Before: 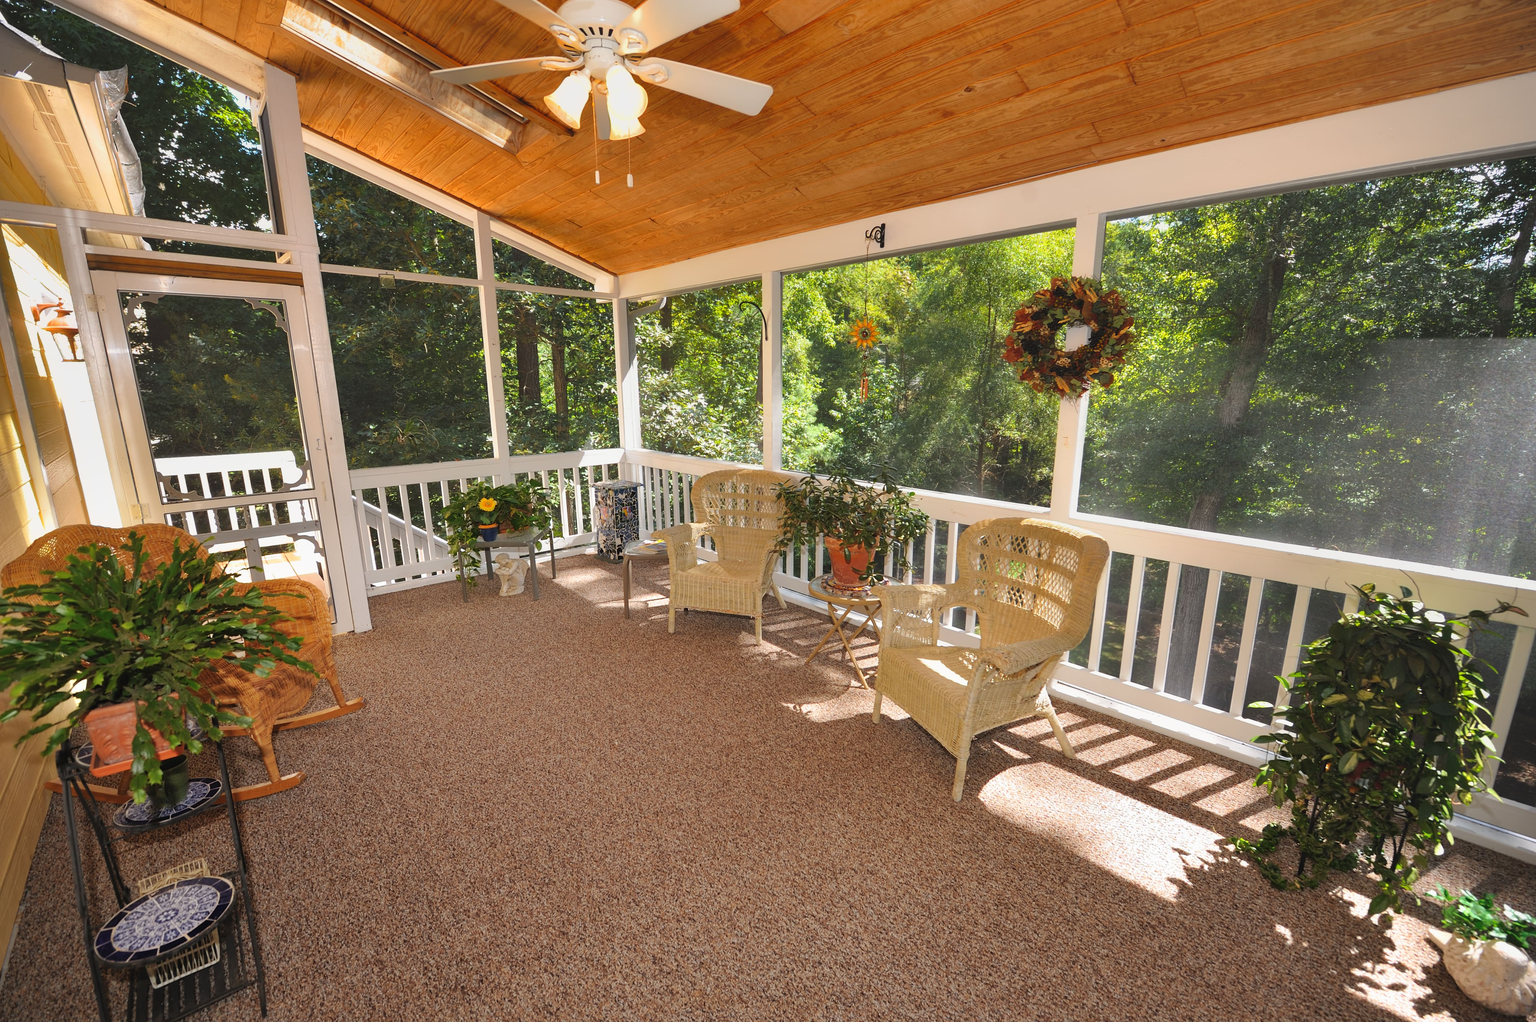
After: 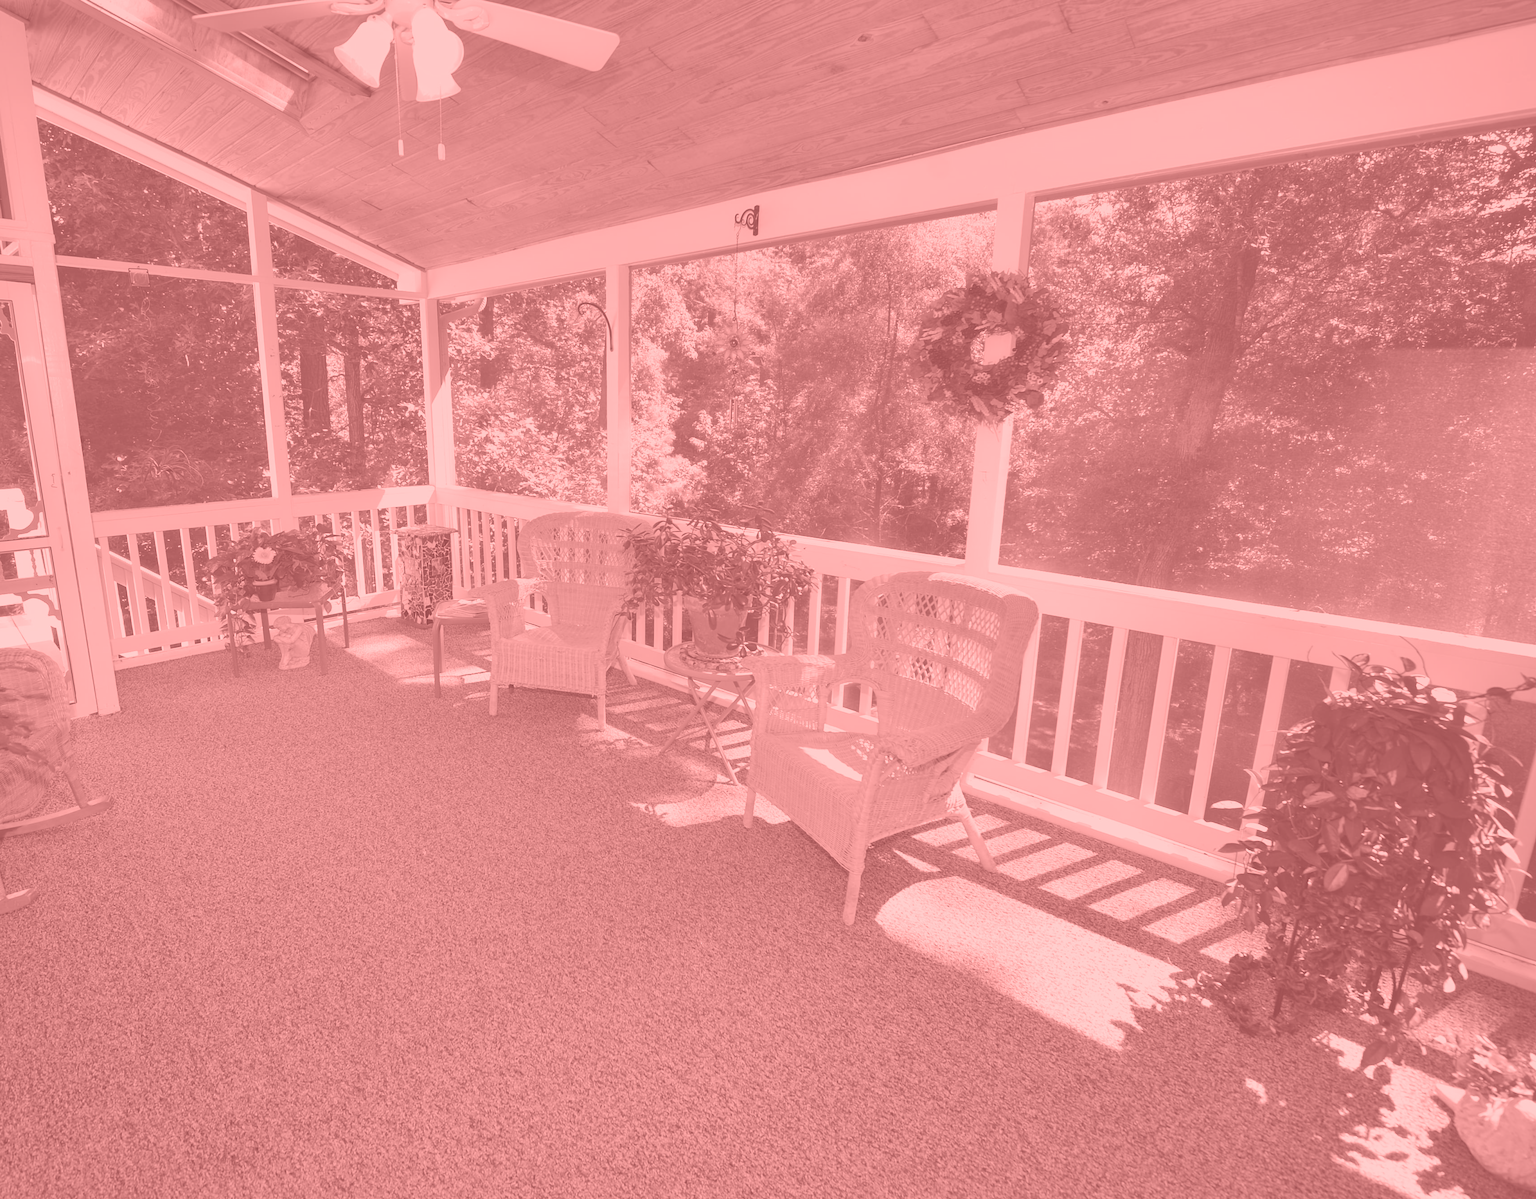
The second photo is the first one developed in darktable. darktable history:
white balance: emerald 1
crop and rotate: left 17.959%, top 5.771%, right 1.742%
colorize: saturation 51%, source mix 50.67%, lightness 50.67%
